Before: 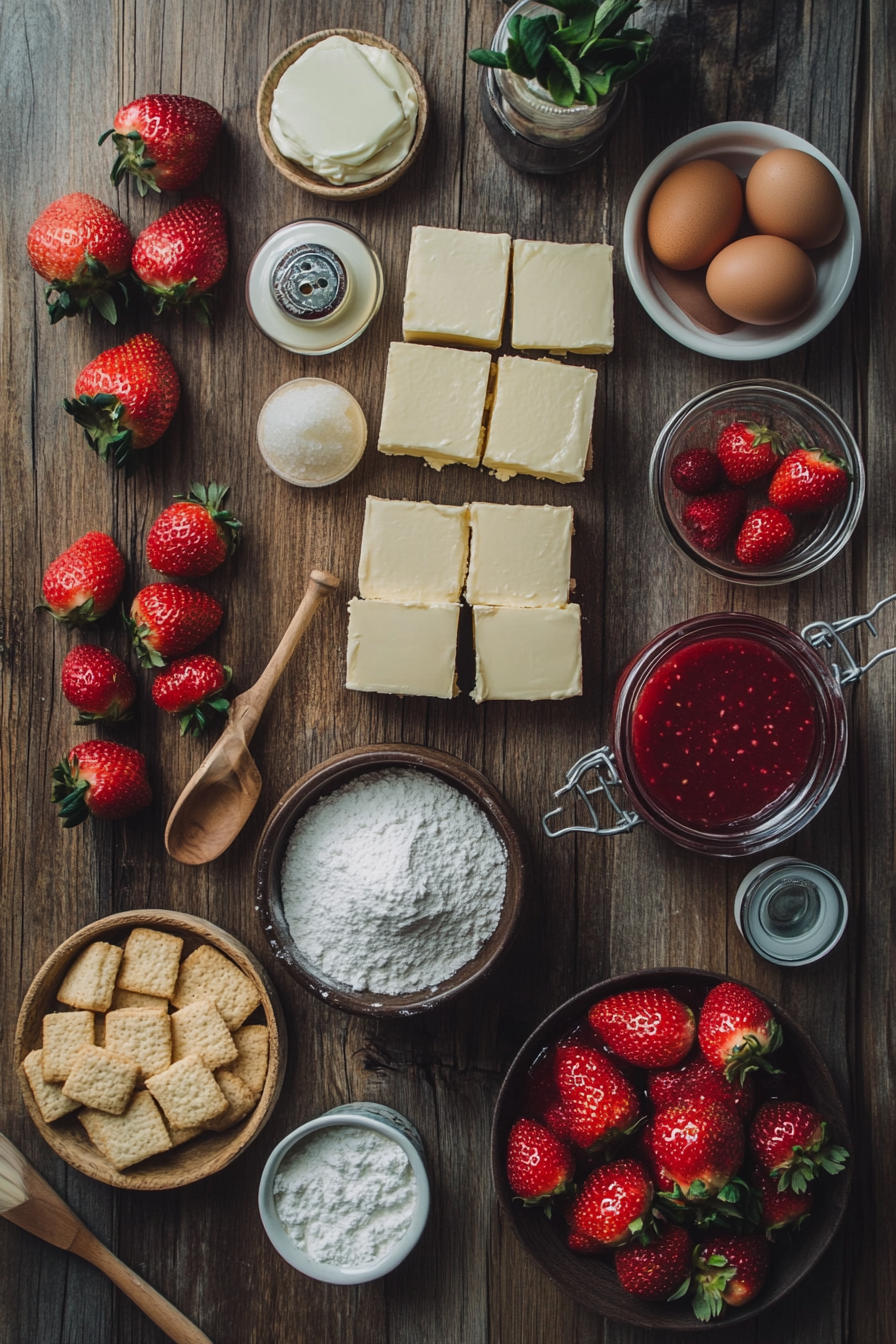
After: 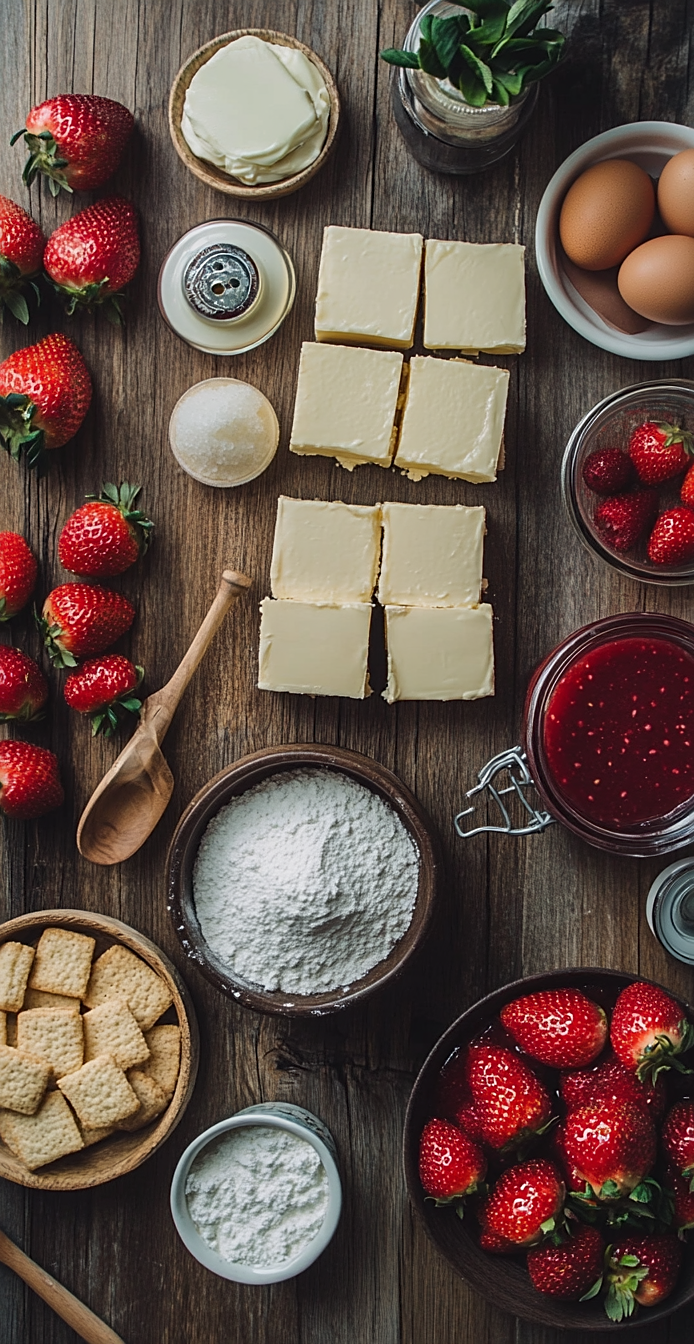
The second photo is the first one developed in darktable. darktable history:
sharpen: on, module defaults
crop: left 9.88%, right 12.664%
